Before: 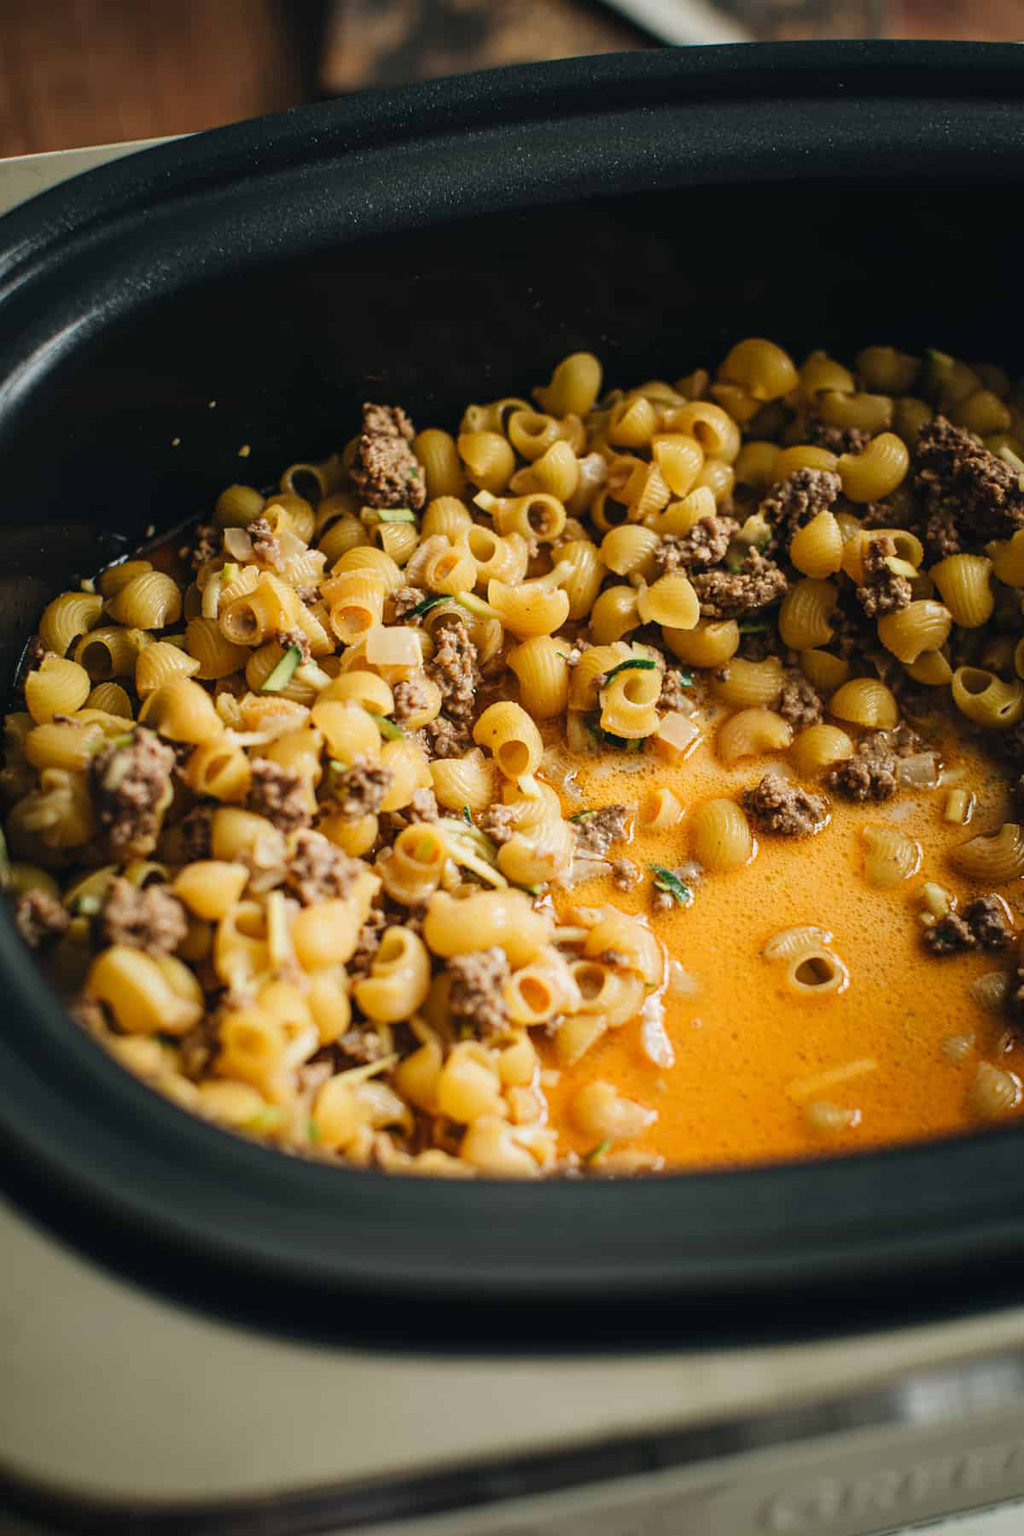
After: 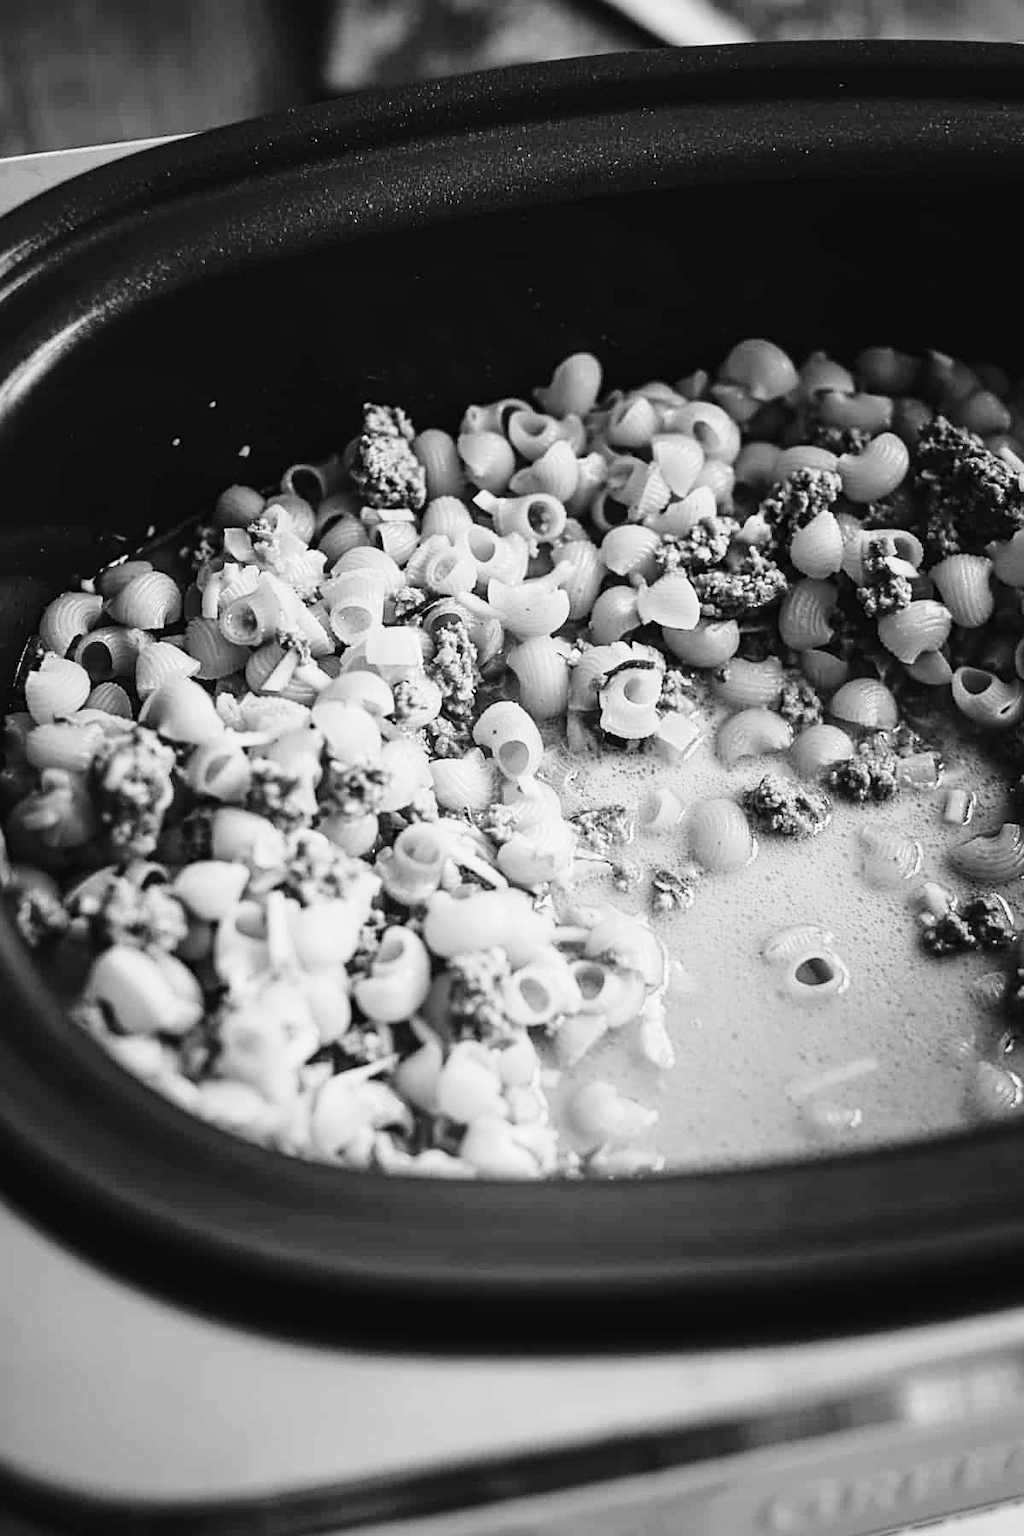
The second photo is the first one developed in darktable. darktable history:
sharpen: on, module defaults
base curve: curves: ch0 [(0, 0) (0.028, 0.03) (0.121, 0.232) (0.46, 0.748) (0.859, 0.968) (1, 1)], preserve colors none
monochrome: on, module defaults
